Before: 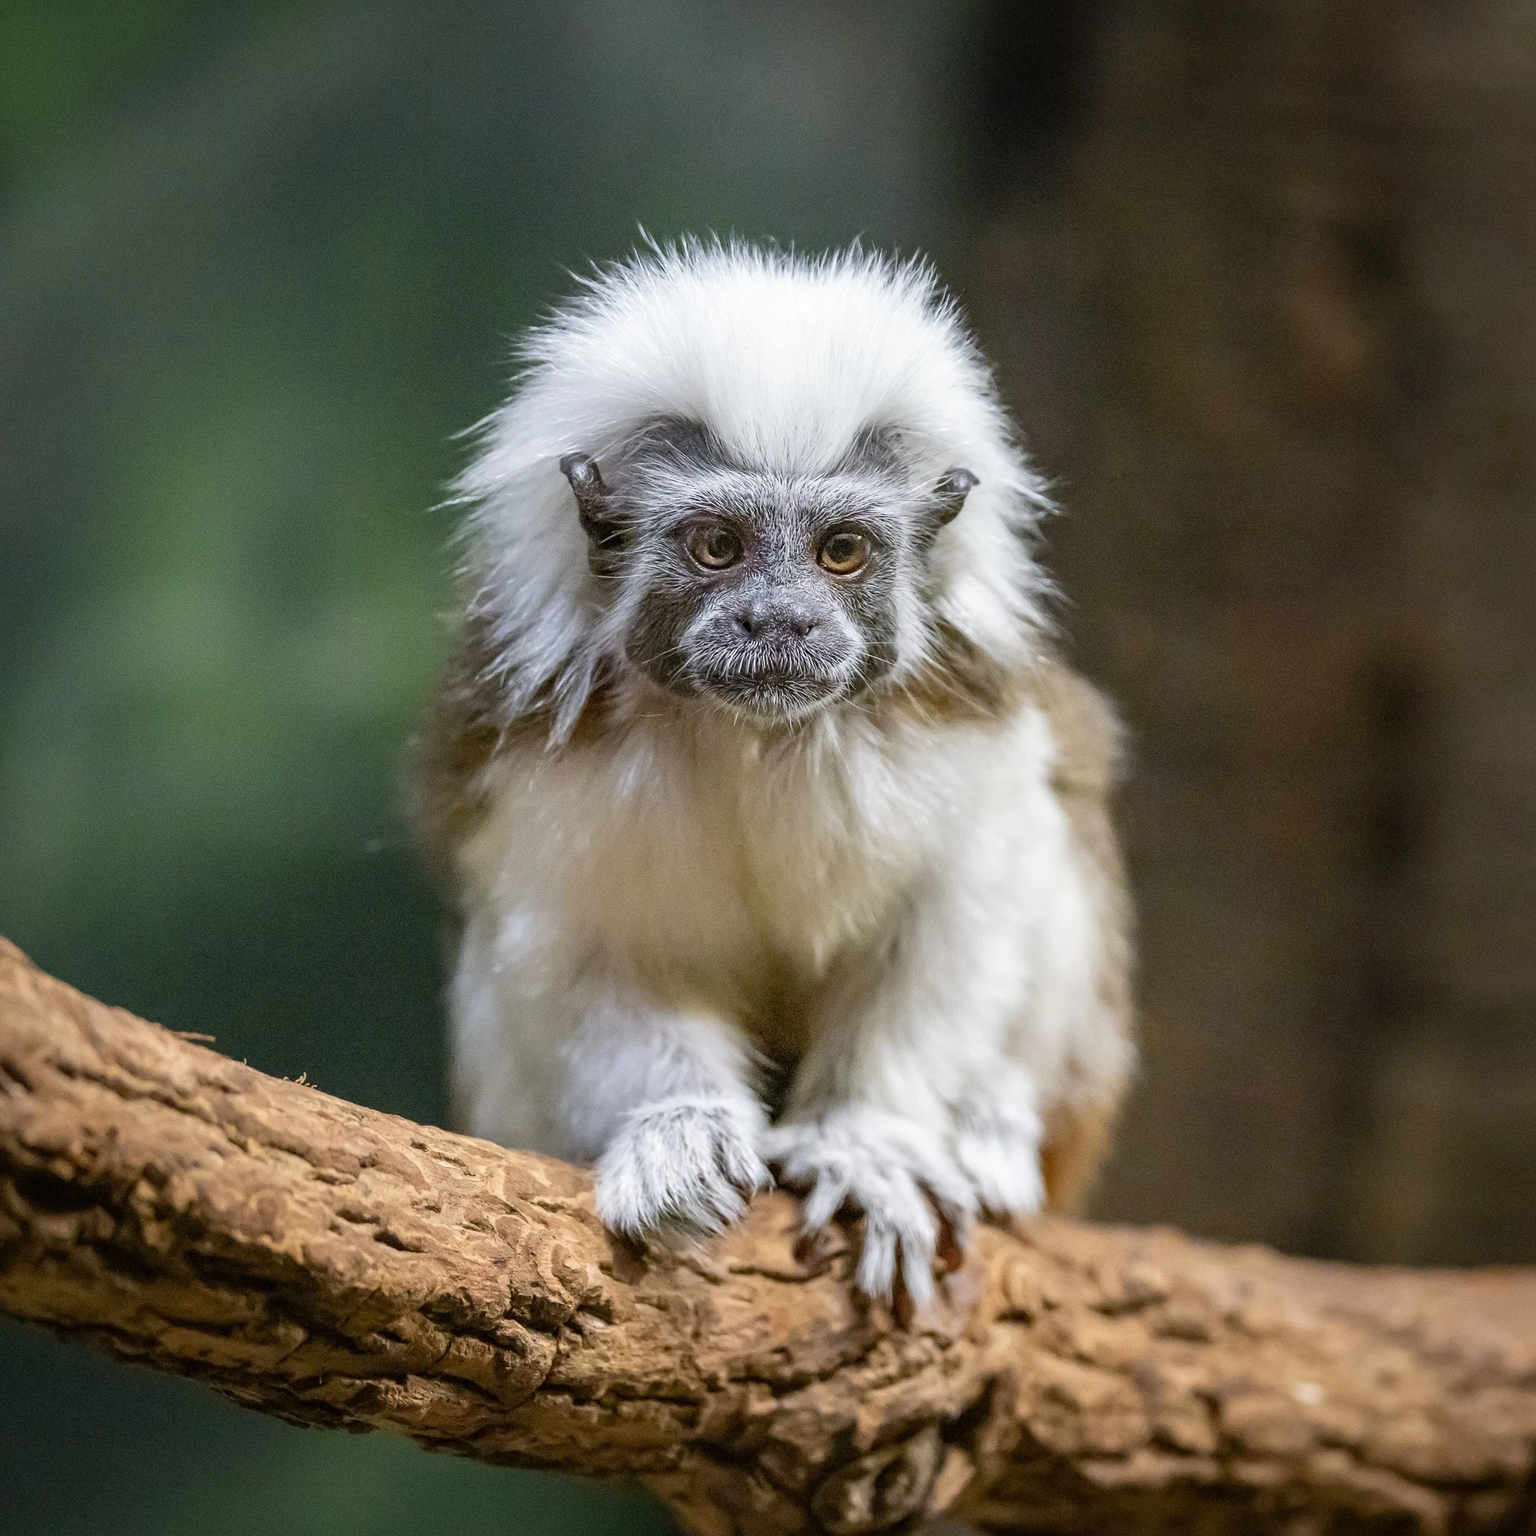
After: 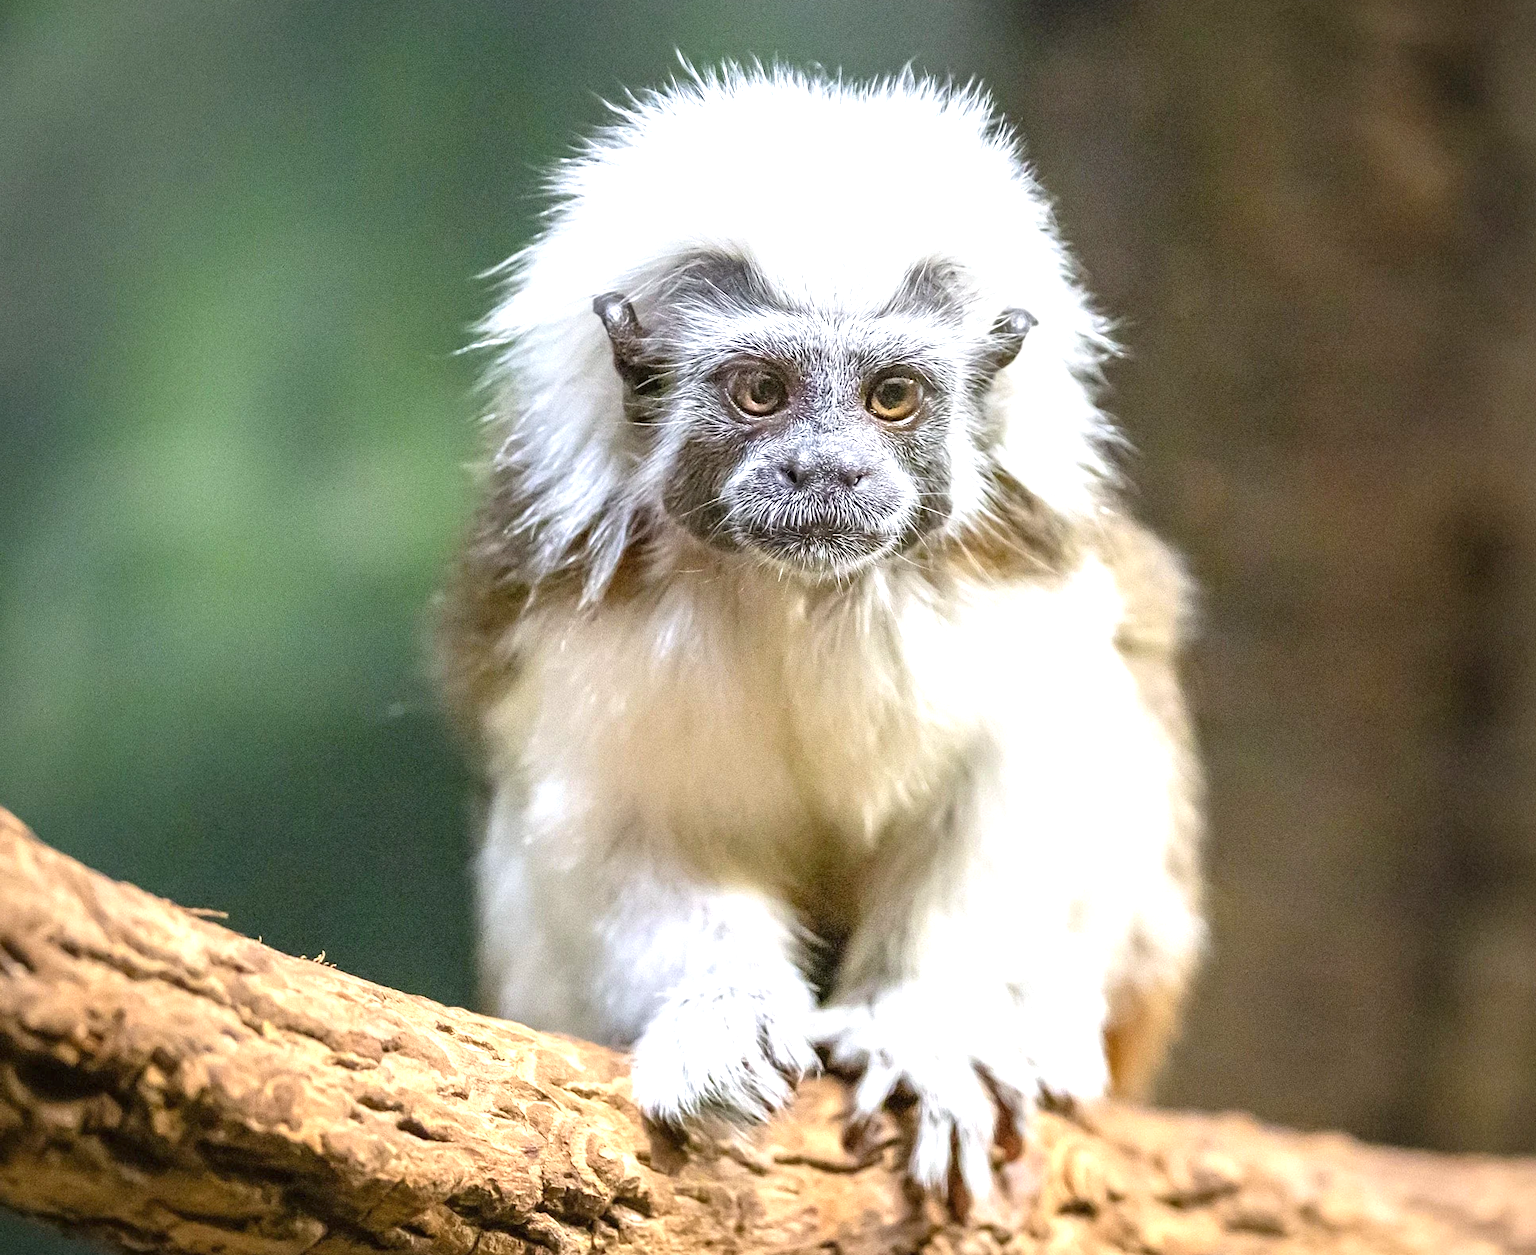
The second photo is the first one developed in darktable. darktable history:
crop and rotate: angle 0.105°, top 11.52%, right 5.618%, bottom 11.325%
exposure: black level correction 0, exposure 1.095 EV, compensate highlight preservation false
